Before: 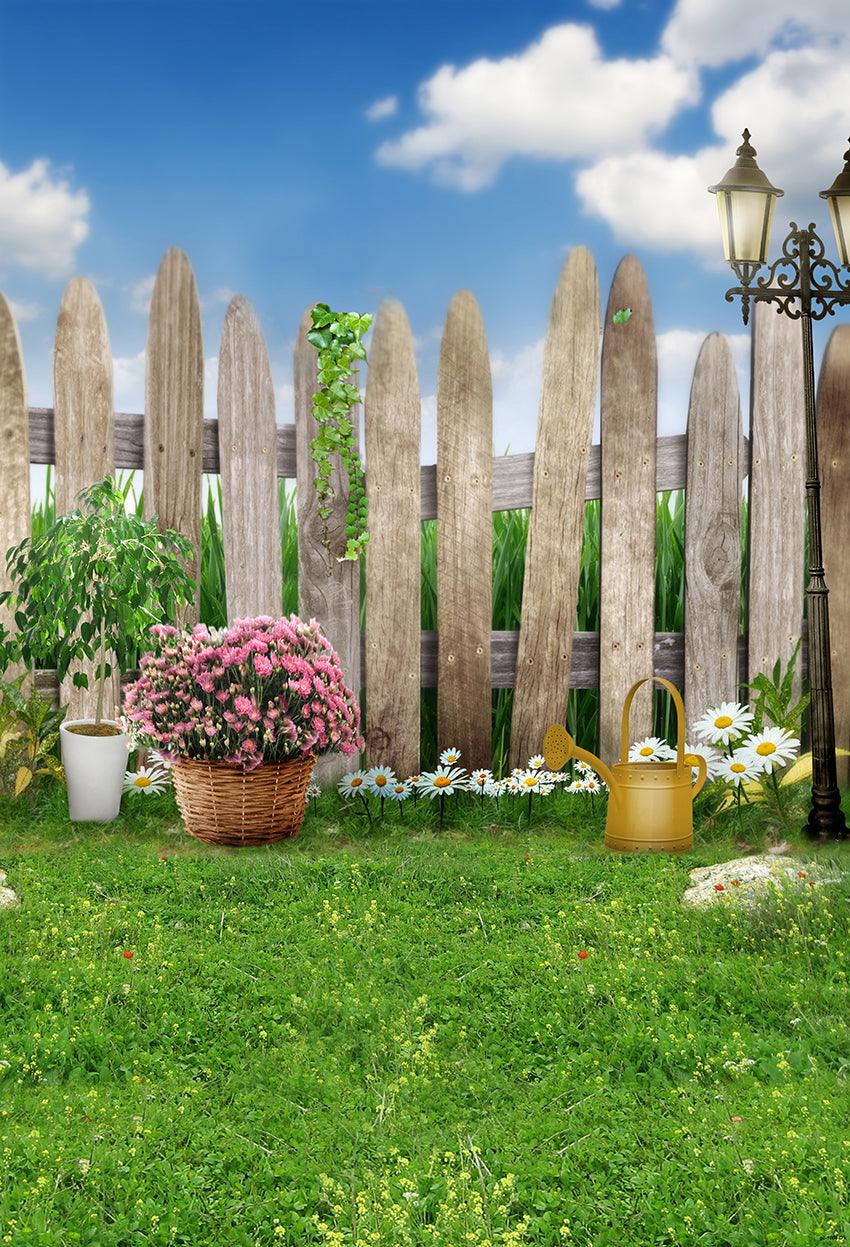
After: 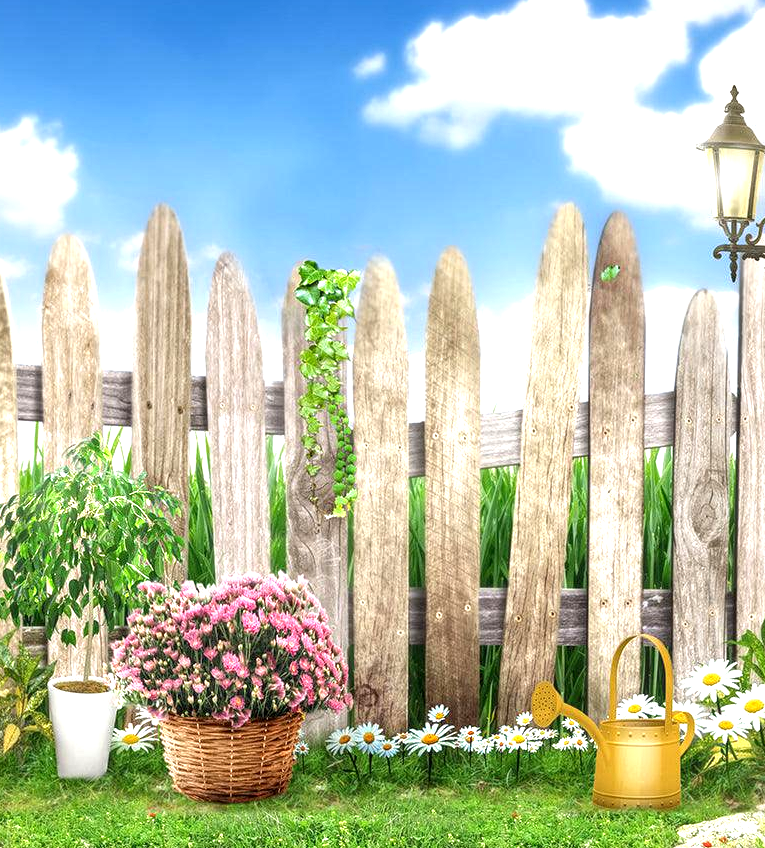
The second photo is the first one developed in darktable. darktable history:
crop: left 1.509%, top 3.452%, right 7.696%, bottom 28.452%
exposure: black level correction 0, exposure 0.9 EV, compensate highlight preservation false
local contrast: on, module defaults
